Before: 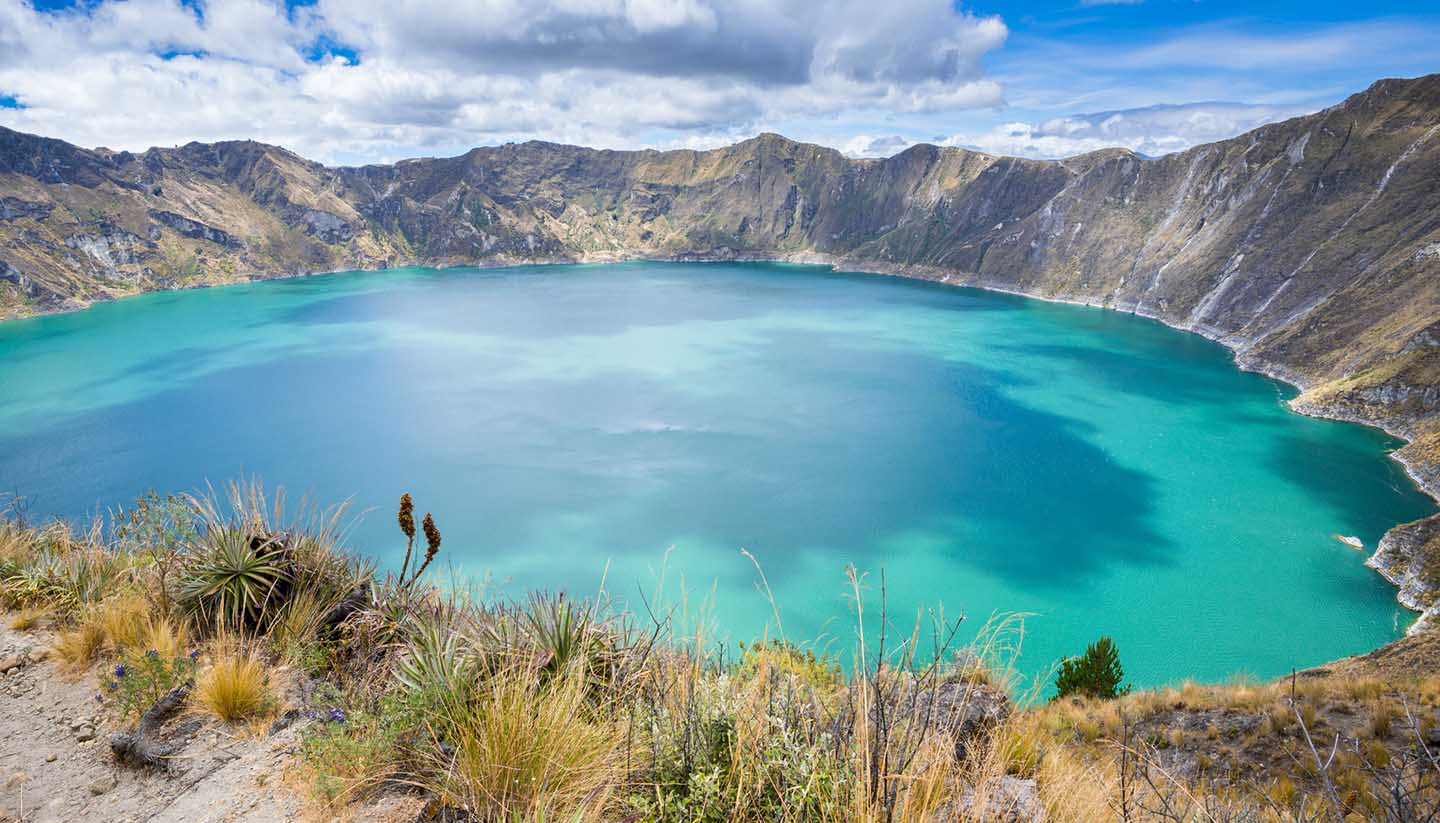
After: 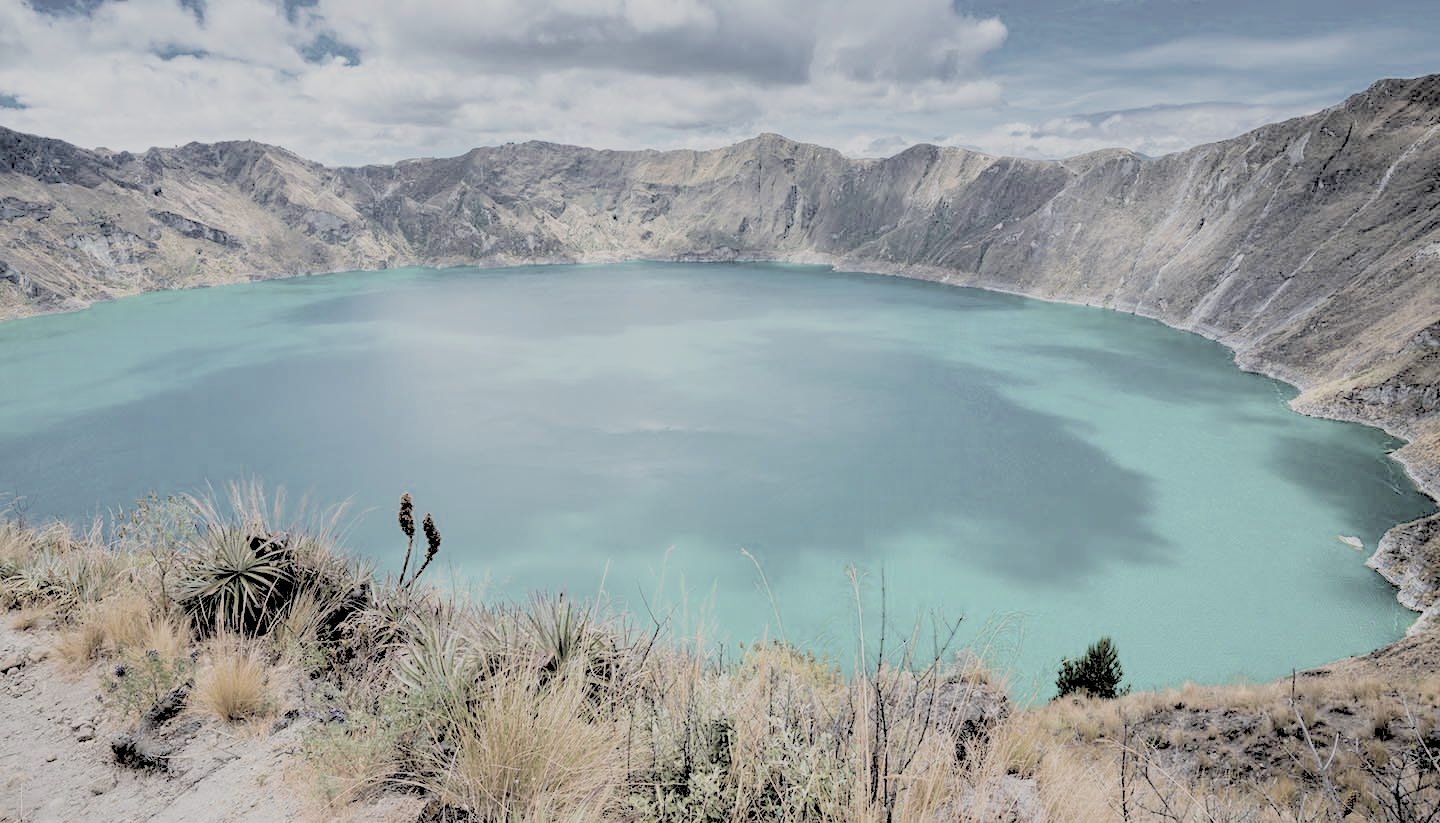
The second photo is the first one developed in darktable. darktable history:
color correction: saturation 0.3
filmic rgb: black relative exposure -7.48 EV, white relative exposure 4.83 EV, hardness 3.4, color science v6 (2022)
rgb levels: levels [[0.027, 0.429, 0.996], [0, 0.5, 1], [0, 0.5, 1]]
